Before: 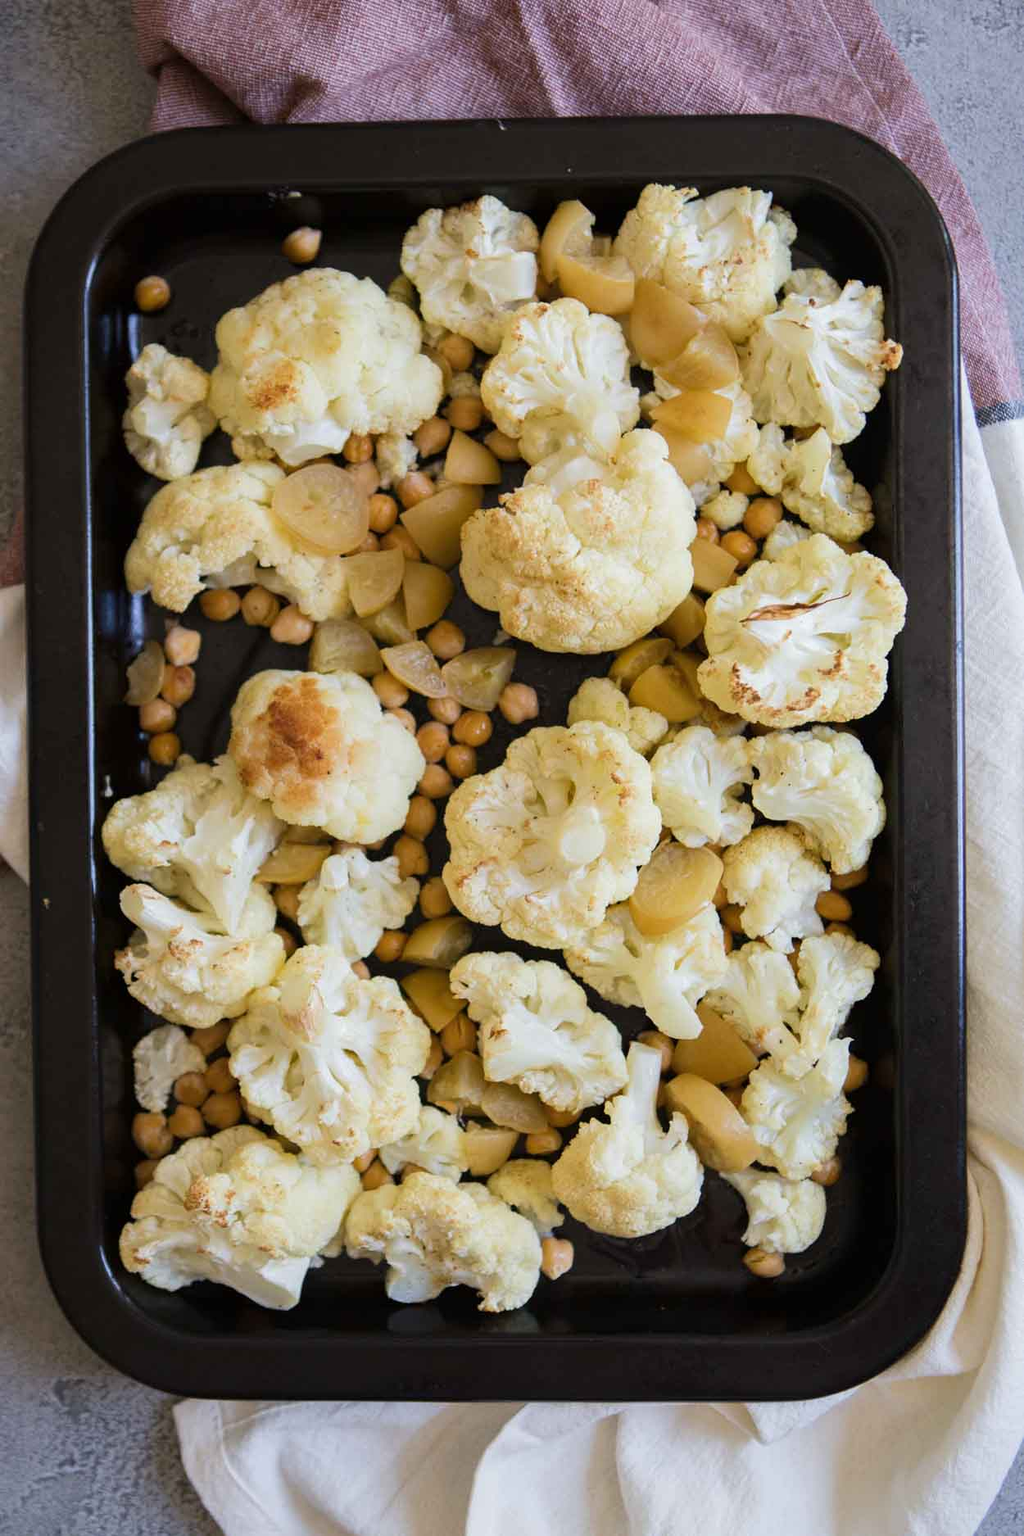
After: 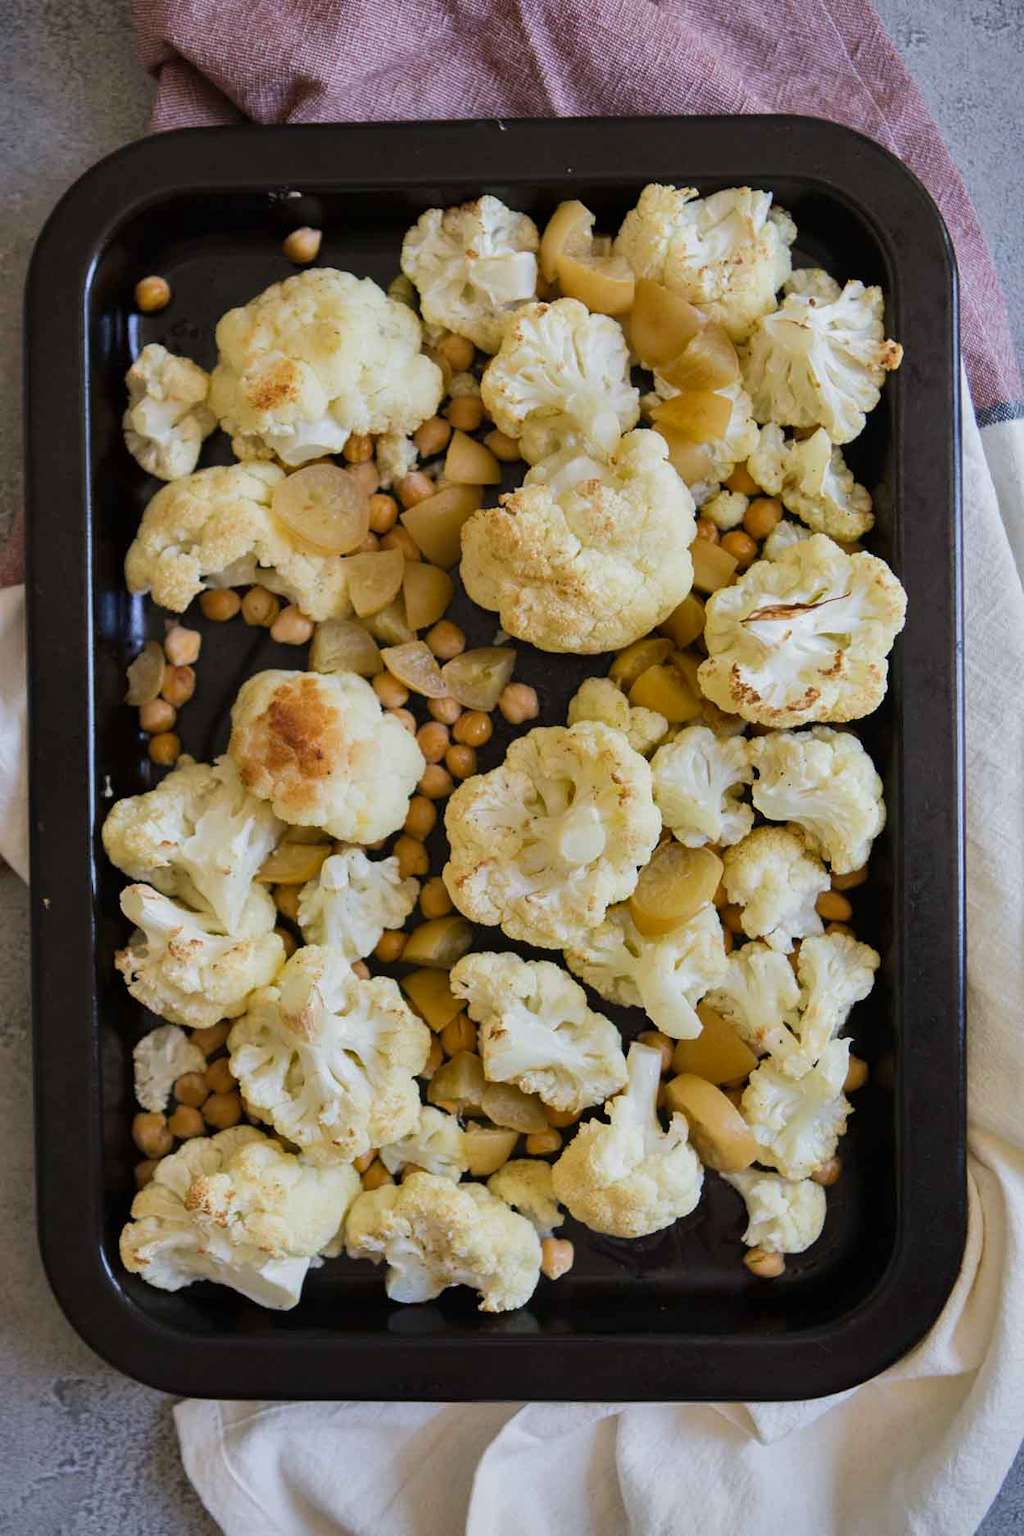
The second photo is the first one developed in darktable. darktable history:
shadows and highlights: white point adjustment -3.62, highlights -63.38, highlights color adjustment 72.74%, soften with gaussian
